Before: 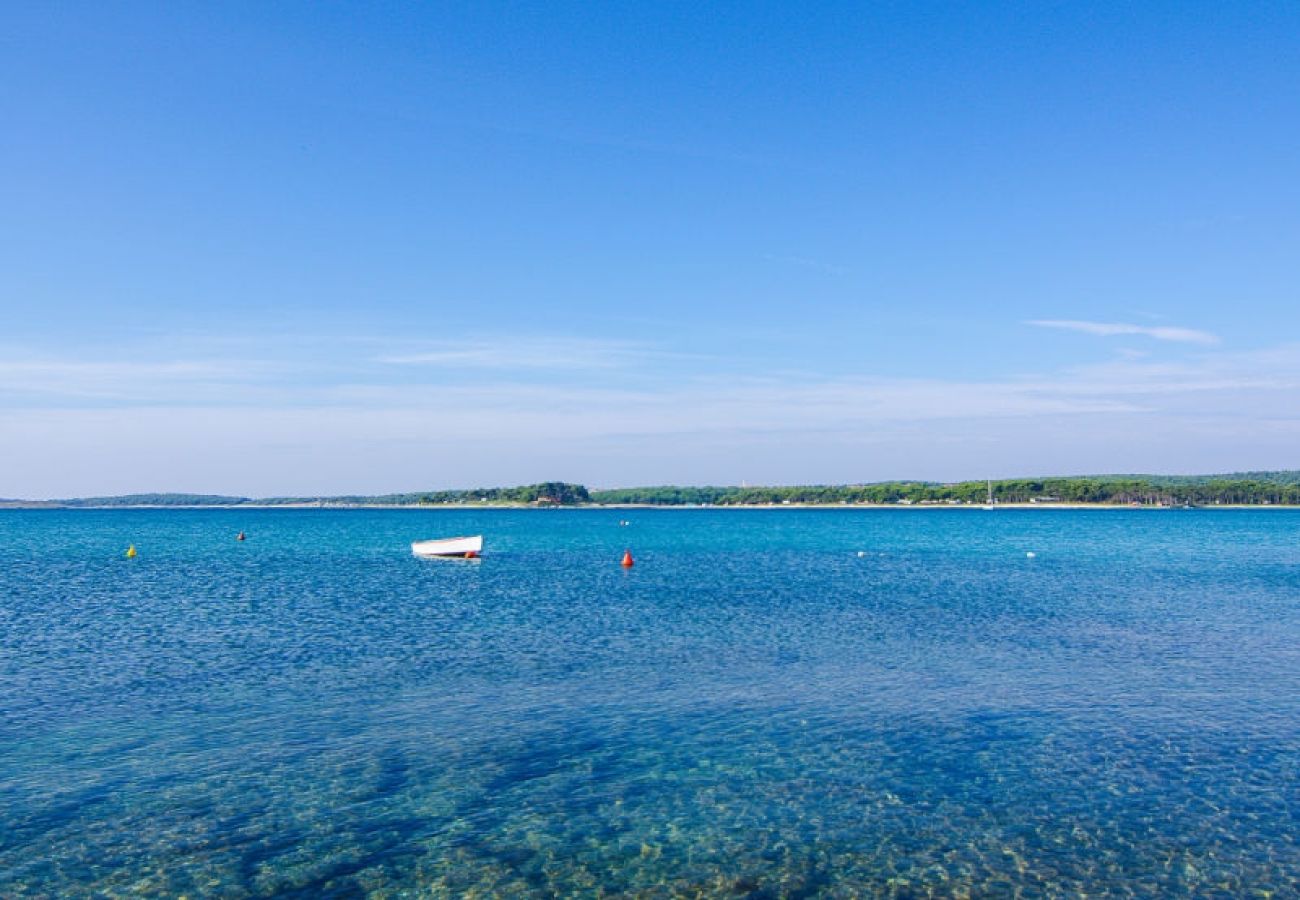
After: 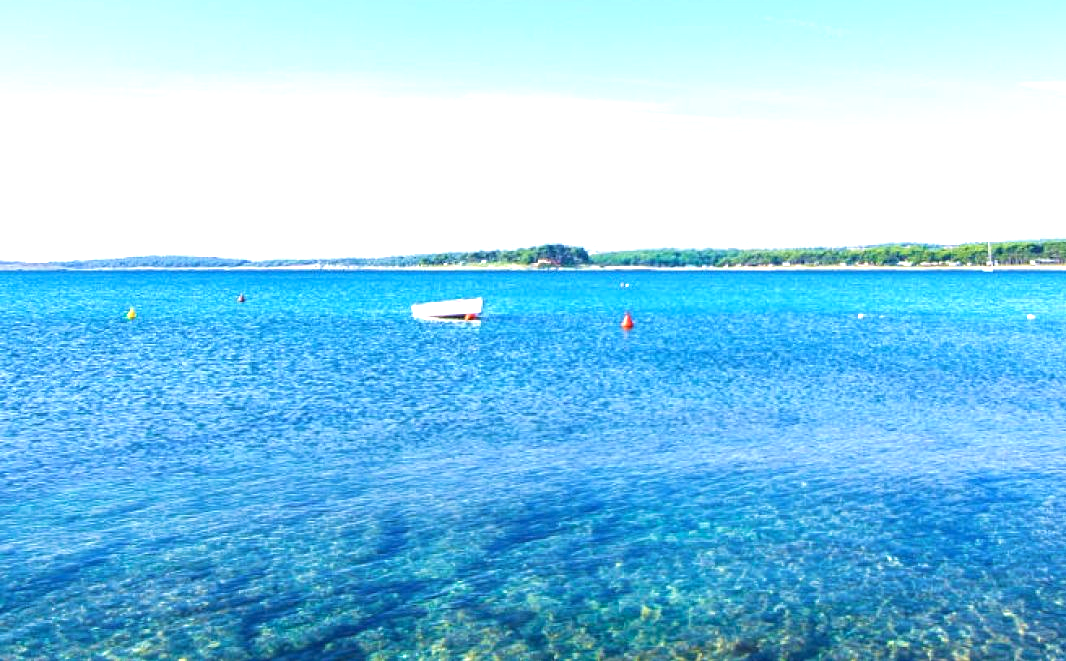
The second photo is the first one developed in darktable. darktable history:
crop: top 26.531%, right 17.959%
exposure: exposure 1.223 EV, compensate highlight preservation false
base curve: curves: ch0 [(0, 0) (0.989, 0.992)], preserve colors none
velvia: on, module defaults
